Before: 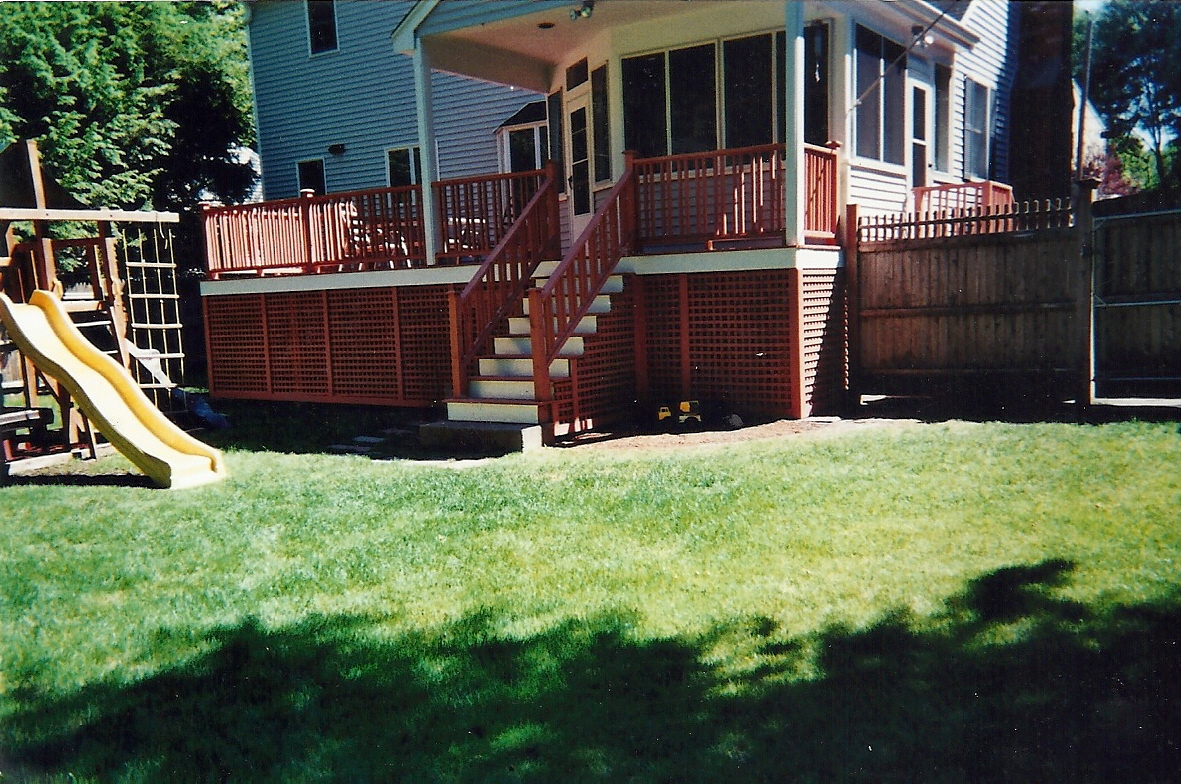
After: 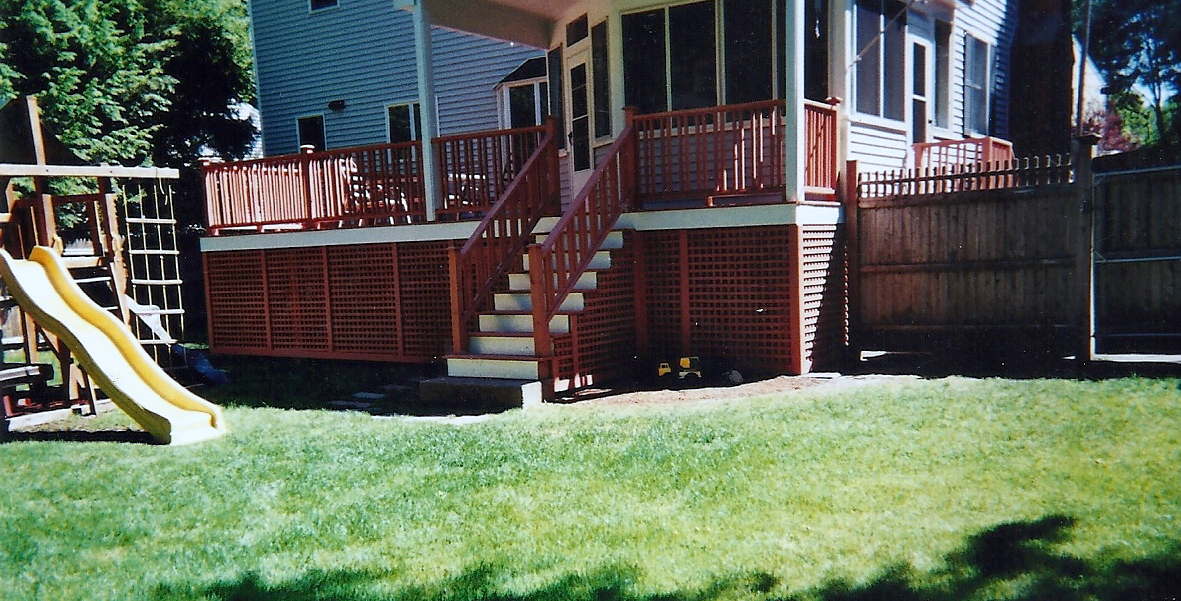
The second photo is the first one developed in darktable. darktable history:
crop: top 5.667%, bottom 17.637%
white balance: red 0.954, blue 1.079
